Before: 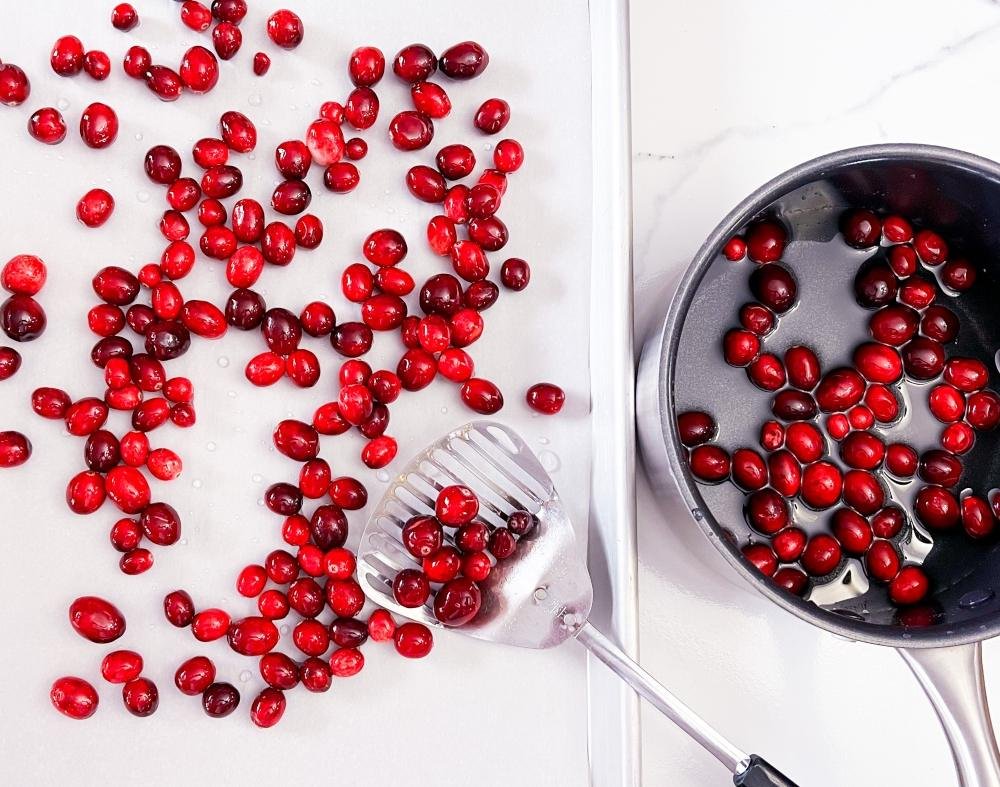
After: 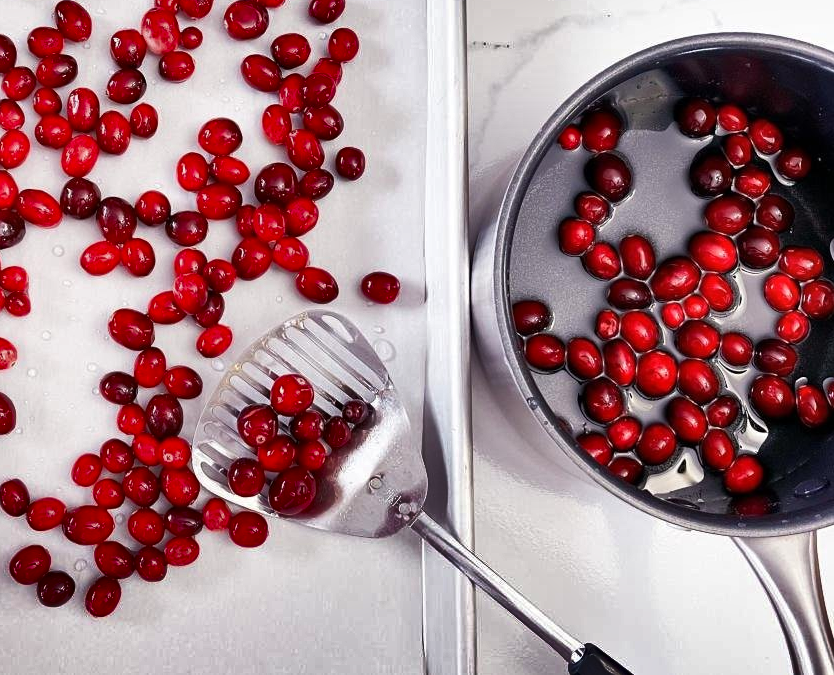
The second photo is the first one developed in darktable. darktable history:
crop: left 16.501%, top 14.118%
shadows and highlights: shadows 19.53, highlights -85.28, soften with gaussian
